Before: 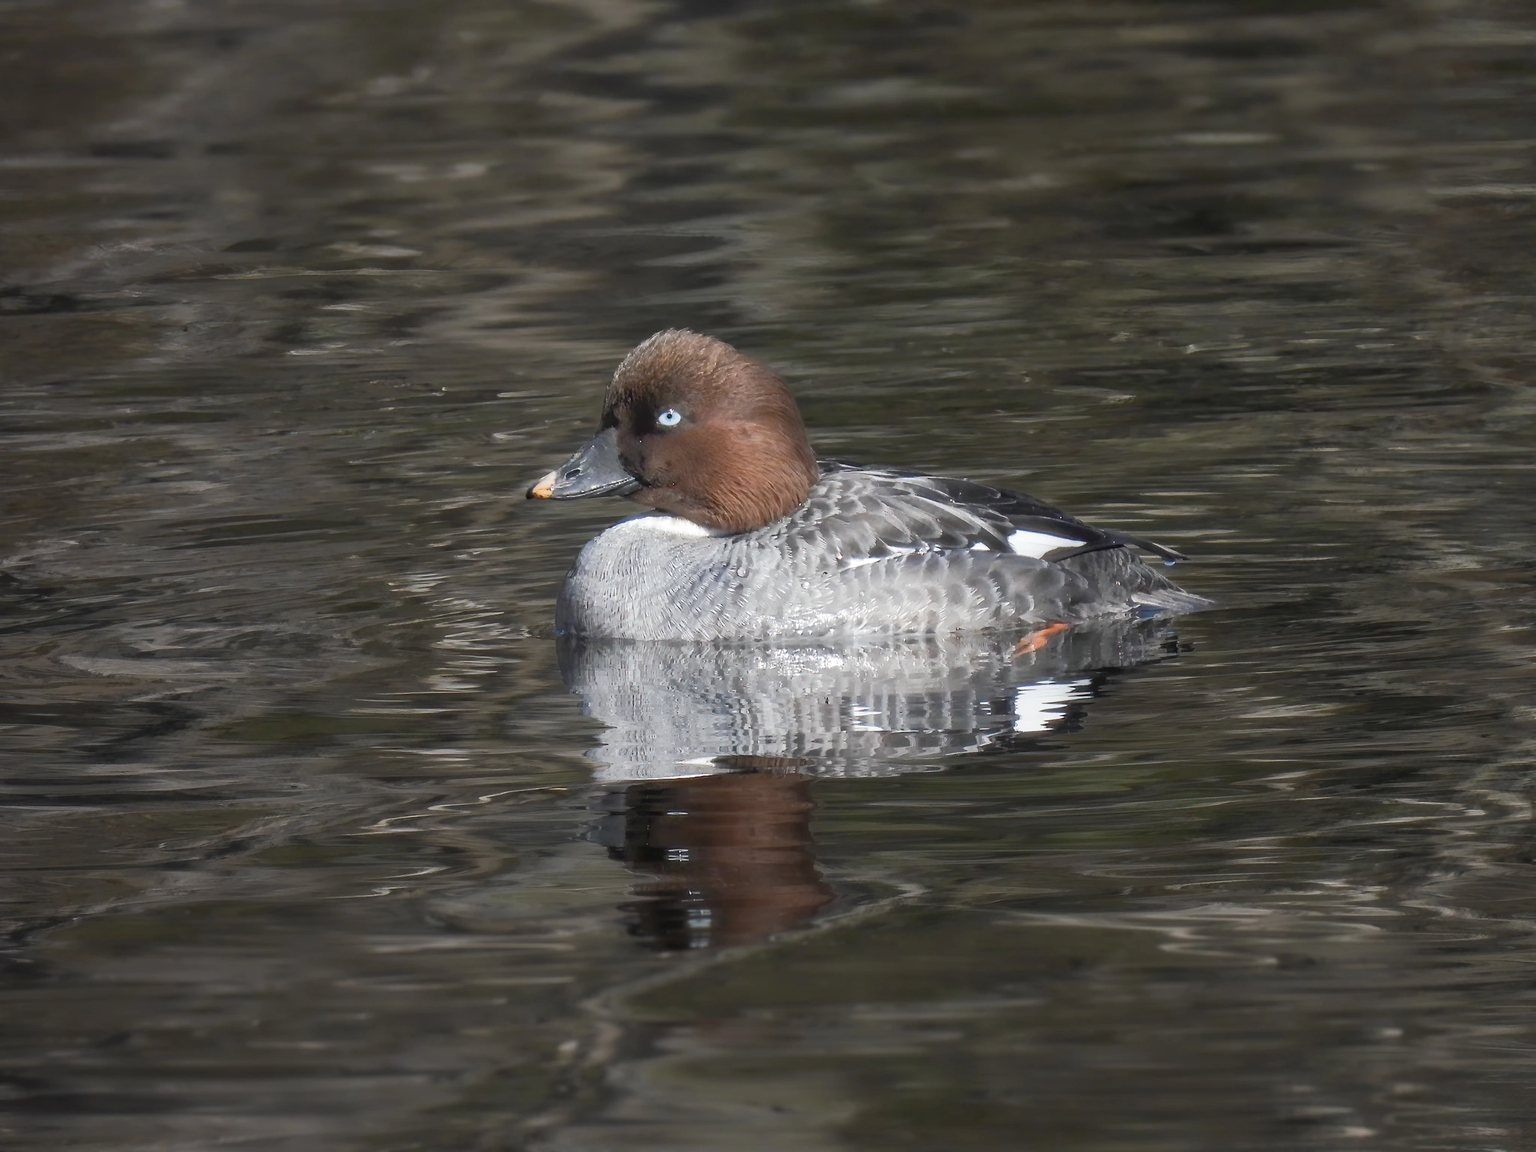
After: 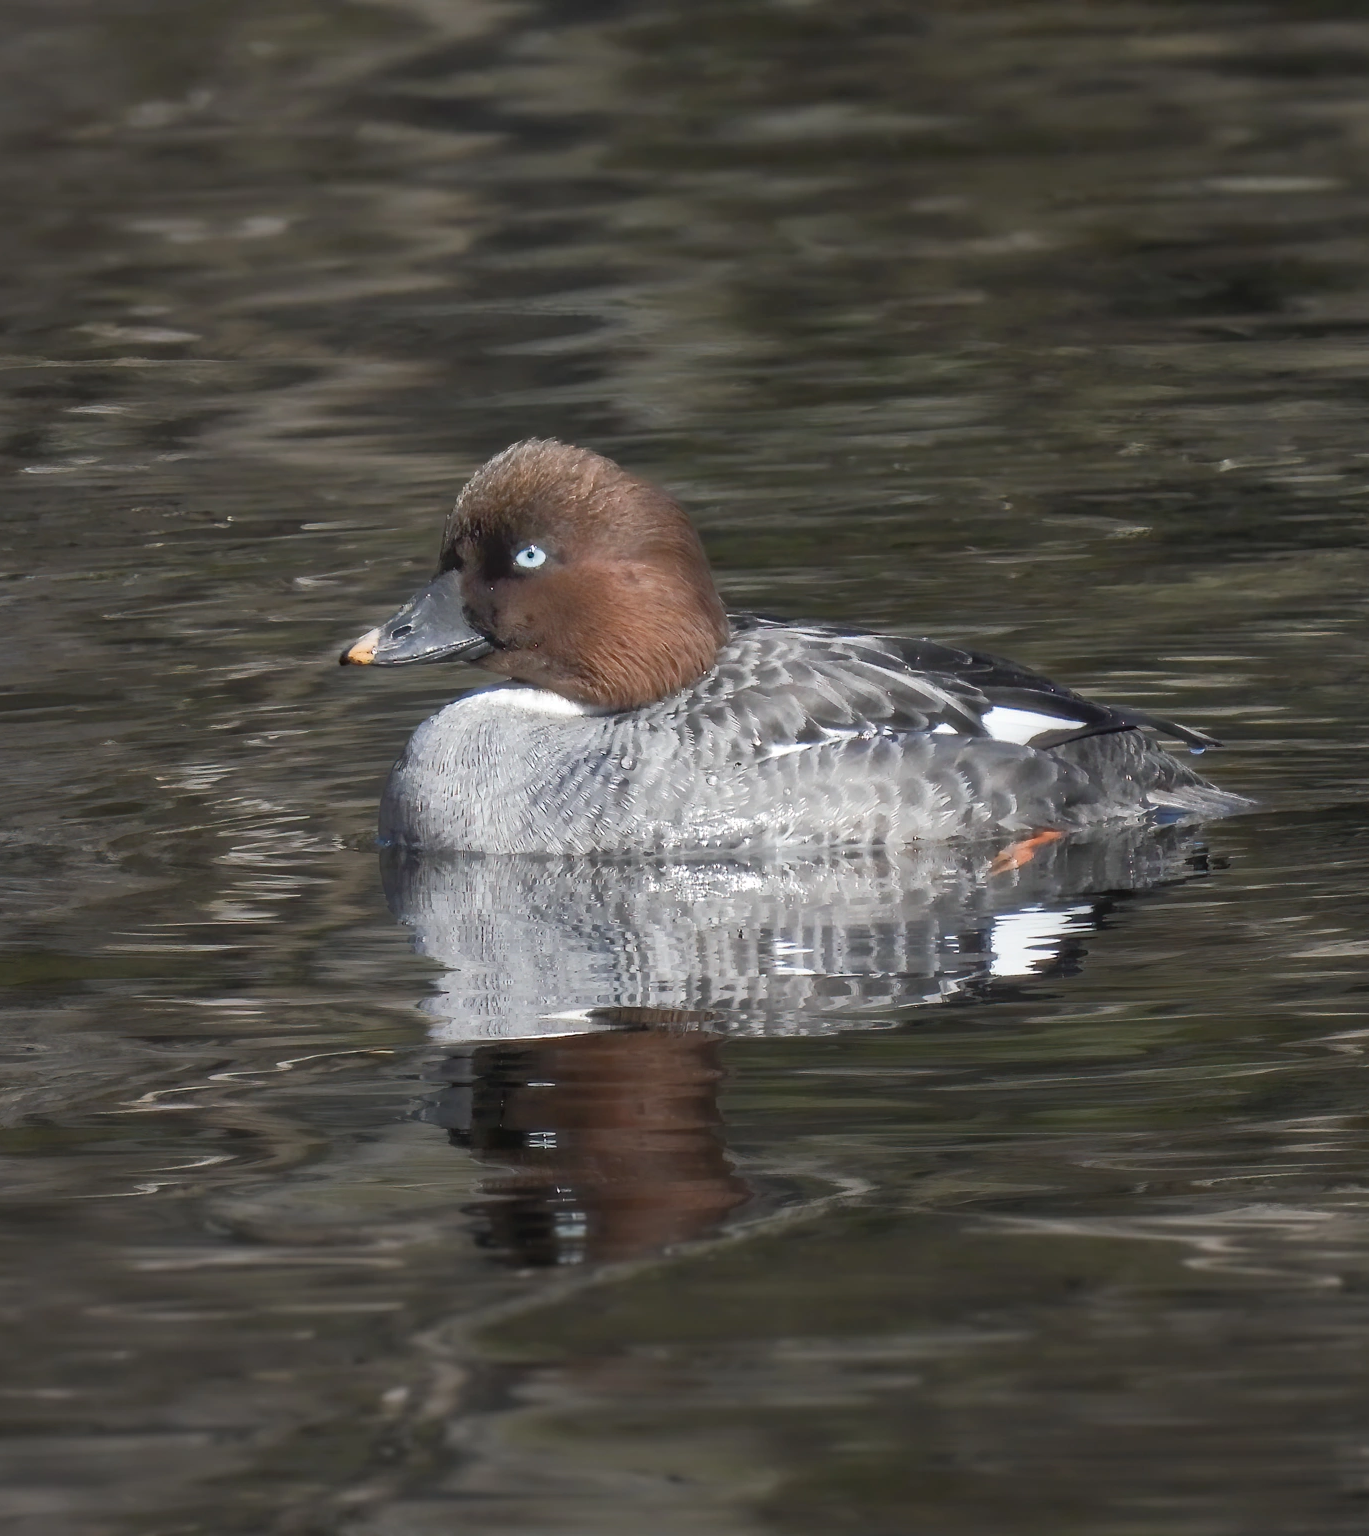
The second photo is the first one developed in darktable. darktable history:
crop and rotate: left 17.686%, right 15.442%
shadows and highlights: shadows 20.74, highlights -82.31, soften with gaussian
